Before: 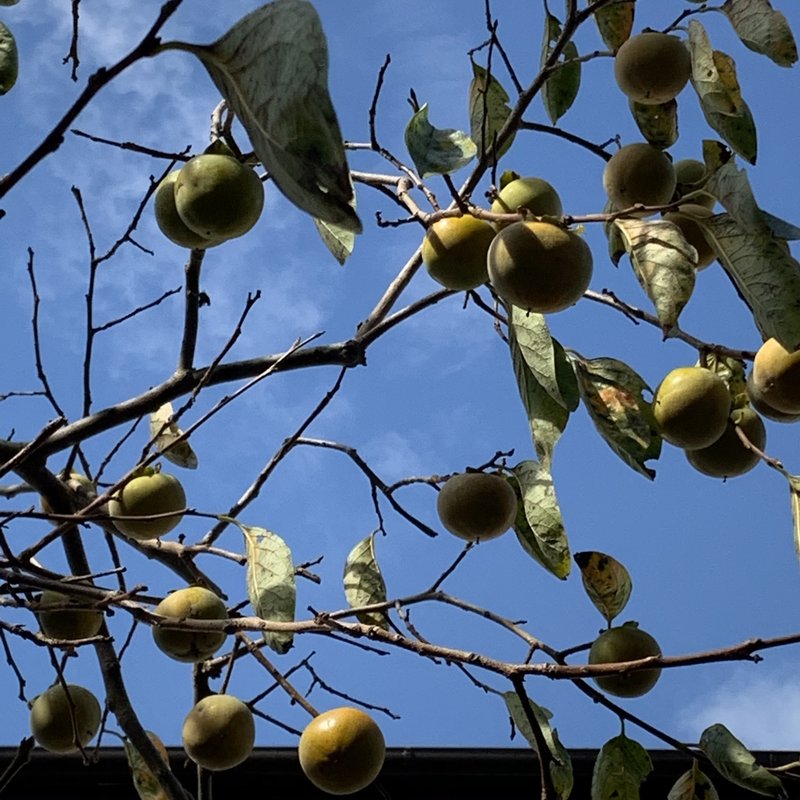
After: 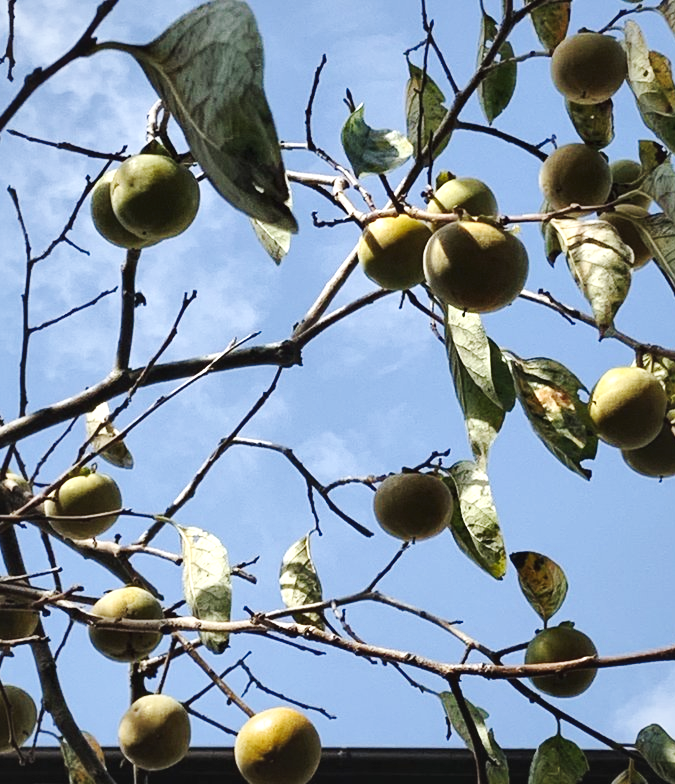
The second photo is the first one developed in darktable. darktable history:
crop: left 8.026%, right 7.374%
base curve: curves: ch0 [(0, 0.007) (0.028, 0.063) (0.121, 0.311) (0.46, 0.743) (0.859, 0.957) (1, 1)], preserve colors none
local contrast: mode bilateral grid, contrast 25, coarseness 60, detail 151%, midtone range 0.2
